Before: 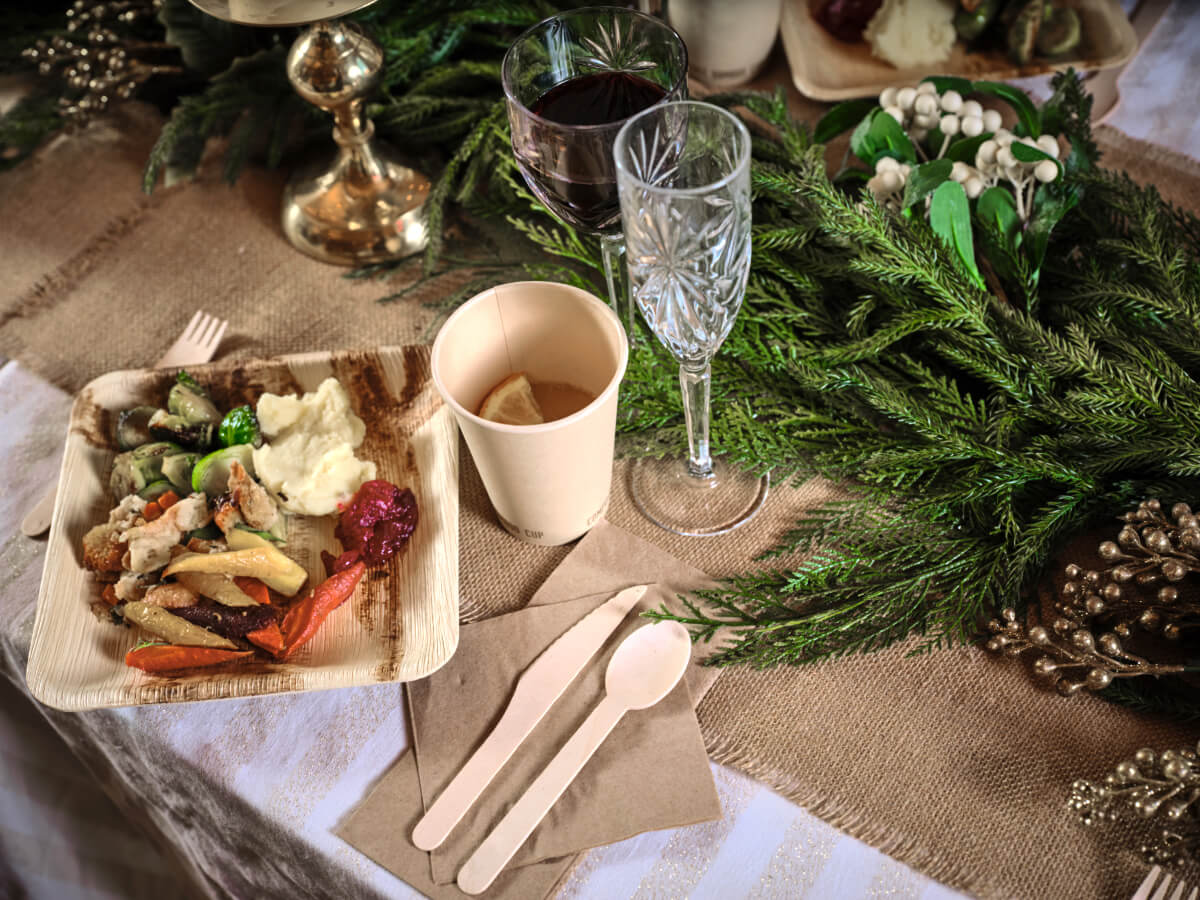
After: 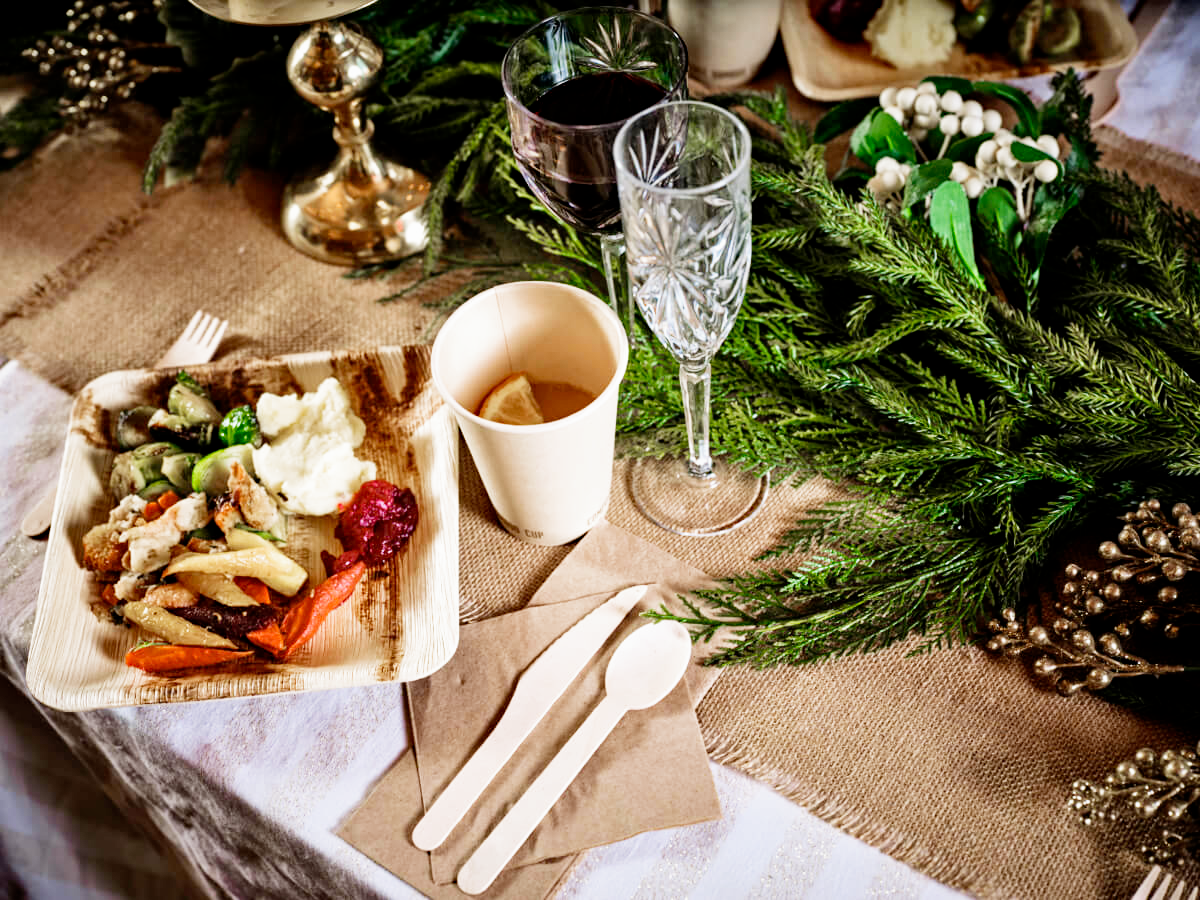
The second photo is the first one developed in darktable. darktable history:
tone equalizer: on, module defaults
haze removal: compatibility mode true, adaptive false
exposure: black level correction 0, compensate exposure bias true, compensate highlight preservation false
filmic rgb: middle gray luminance 12.74%, black relative exposure -10.13 EV, white relative exposure 3.47 EV, threshold 6 EV, target black luminance 0%, hardness 5.74, latitude 44.69%, contrast 1.221, highlights saturation mix 5%, shadows ↔ highlights balance 26.78%, add noise in highlights 0, preserve chrominance no, color science v3 (2019), use custom middle-gray values true, iterations of high-quality reconstruction 0, contrast in highlights soft, enable highlight reconstruction true
